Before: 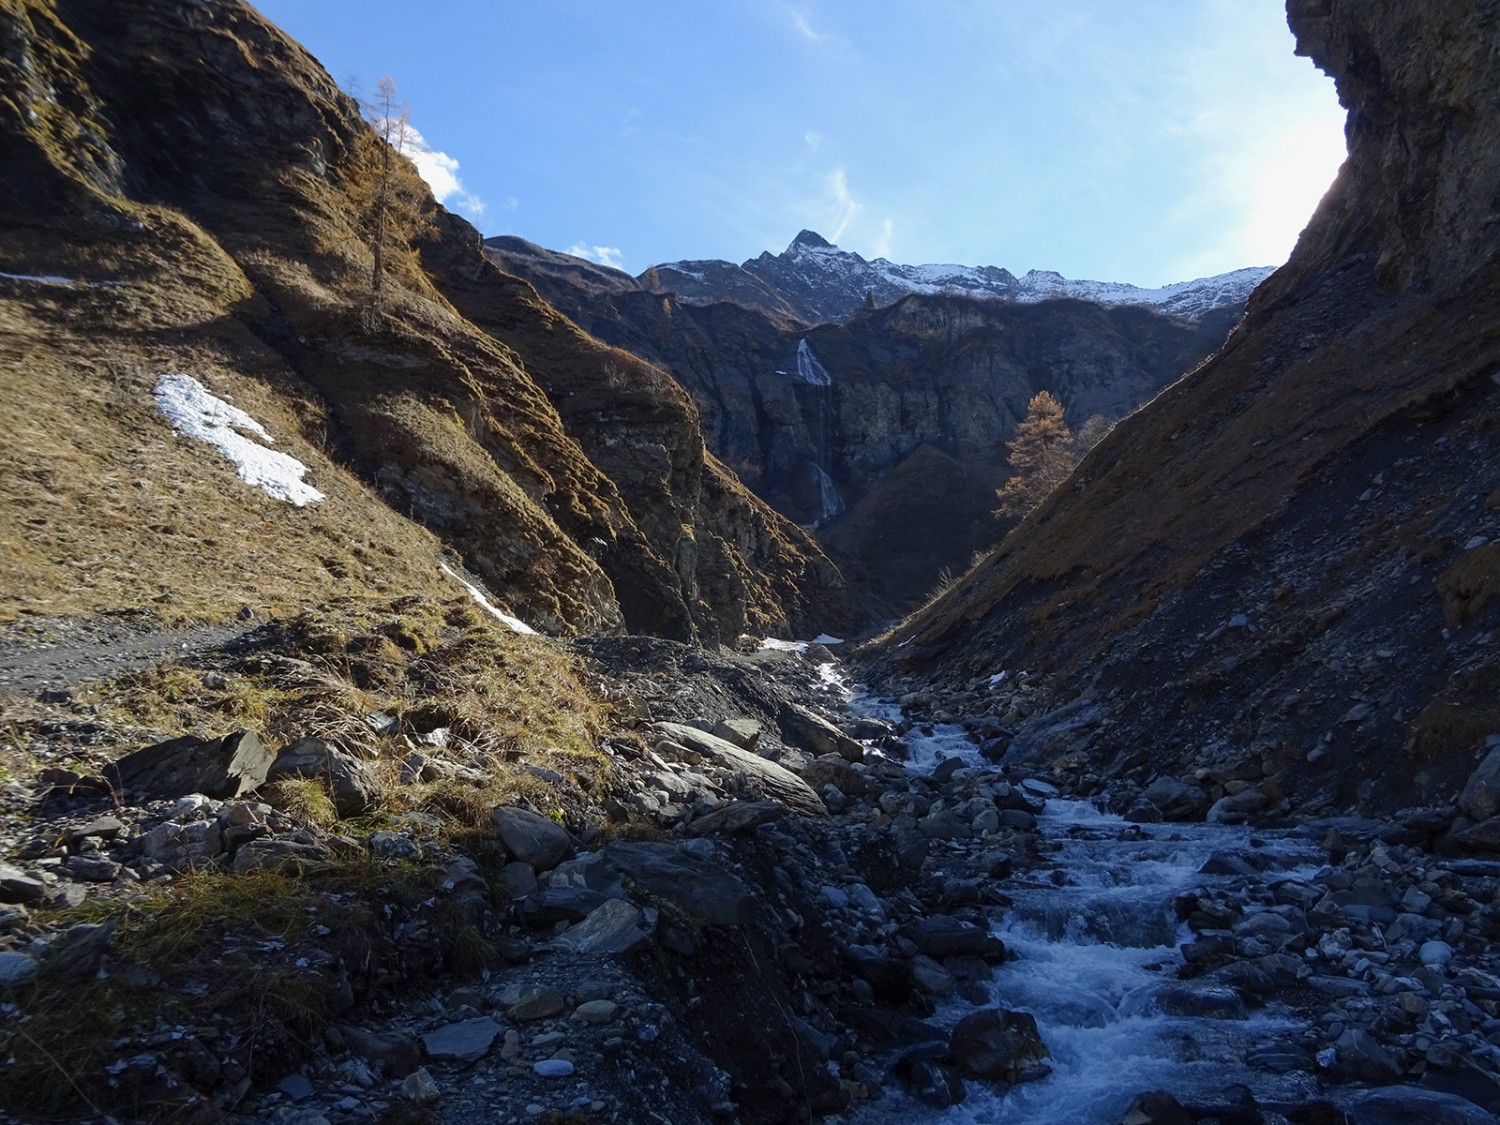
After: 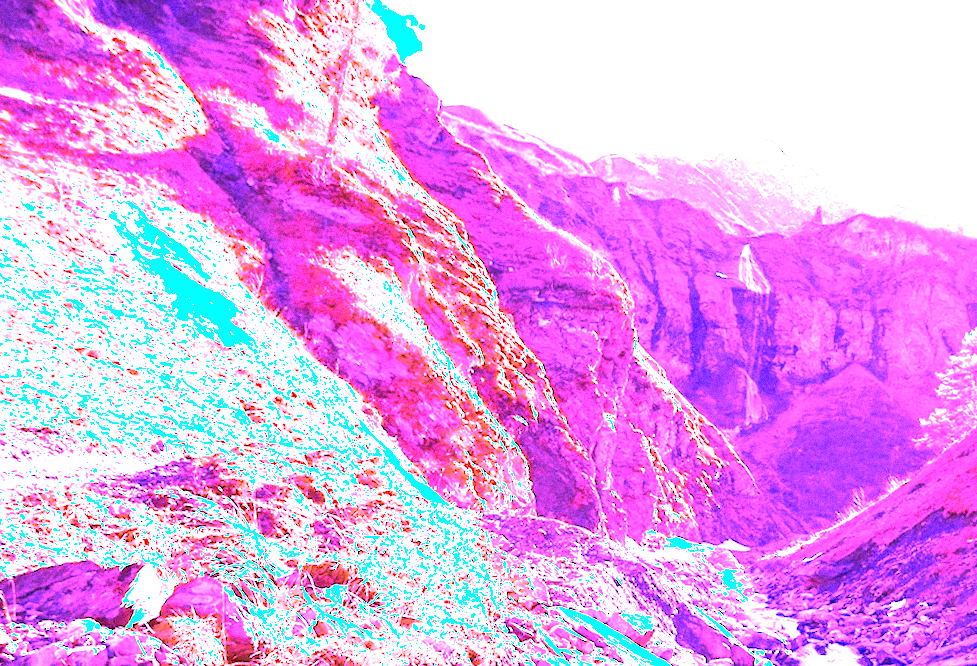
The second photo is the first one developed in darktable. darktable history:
grain: coarseness 0.09 ISO
white balance: red 8, blue 8
crop and rotate: angle -4.99°, left 2.122%, top 6.945%, right 27.566%, bottom 30.519%
color zones: curves: ch0 [(0, 0.5) (0.125, 0.4) (0.25, 0.5) (0.375, 0.4) (0.5, 0.4) (0.625, 0.35) (0.75, 0.35) (0.875, 0.5)]; ch1 [(0, 0.35) (0.125, 0.45) (0.25, 0.35) (0.375, 0.35) (0.5, 0.35) (0.625, 0.35) (0.75, 0.45) (0.875, 0.35)]; ch2 [(0, 0.6) (0.125, 0.5) (0.25, 0.5) (0.375, 0.6) (0.5, 0.6) (0.625, 0.5) (0.75, 0.5) (0.875, 0.5)]
tone equalizer: on, module defaults
local contrast: mode bilateral grid, contrast 20, coarseness 50, detail 102%, midtone range 0.2
rotate and perspective: rotation 2.27°, automatic cropping off
color contrast: green-magenta contrast 1.2, blue-yellow contrast 1.2
